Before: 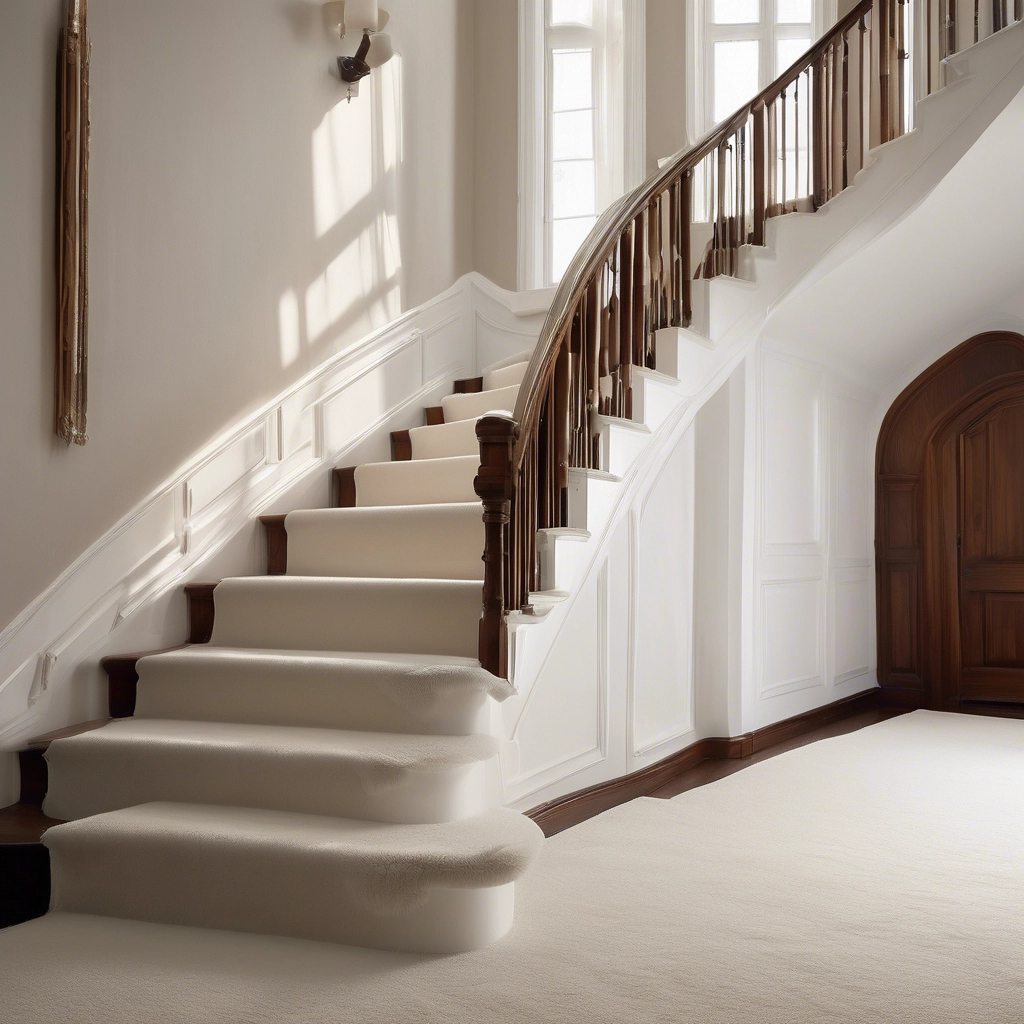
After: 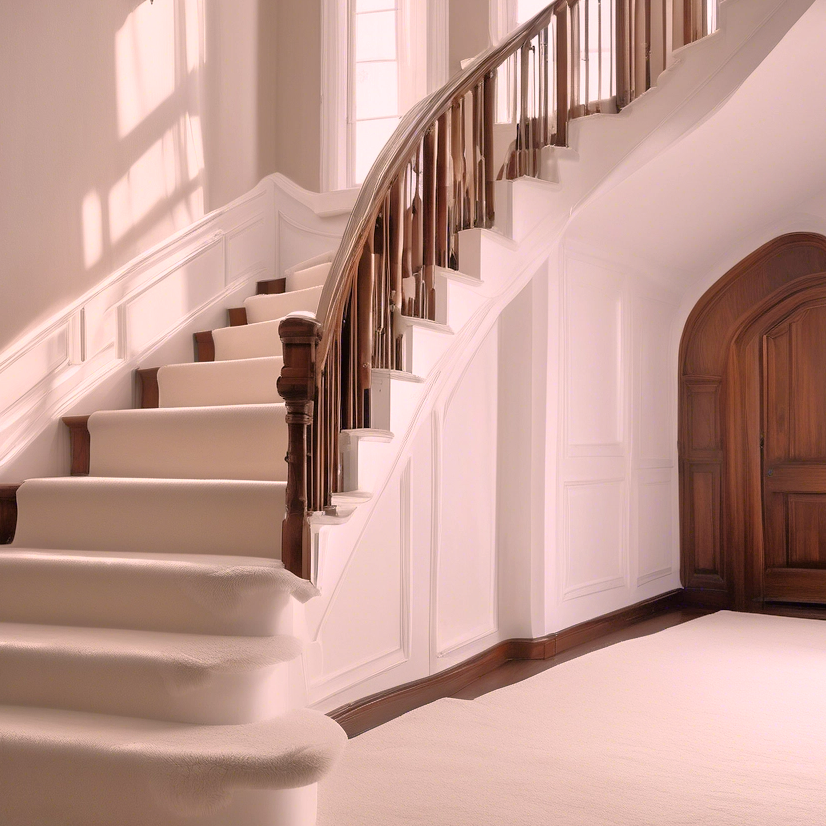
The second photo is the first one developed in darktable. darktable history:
tone equalizer: -7 EV 0.151 EV, -6 EV 0.604 EV, -5 EV 1.17 EV, -4 EV 1.36 EV, -3 EV 1.13 EV, -2 EV 0.6 EV, -1 EV 0.152 EV
color correction: highlights a* 14.55, highlights b* 4.9
crop: left 19.314%, top 9.72%, bottom 9.567%
